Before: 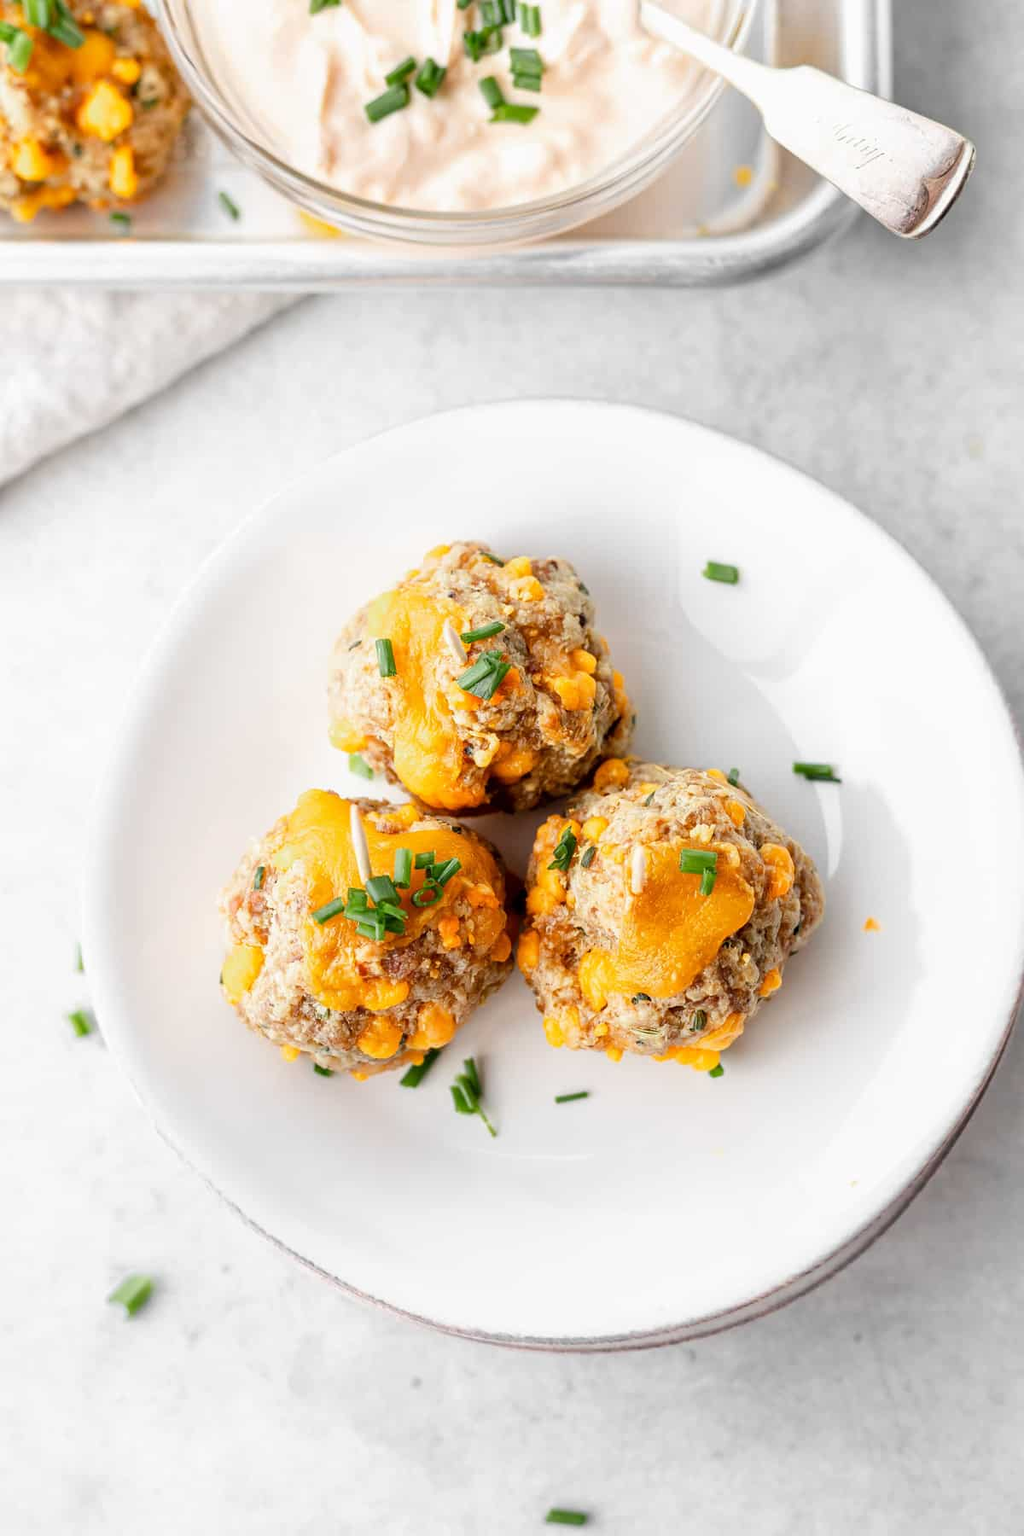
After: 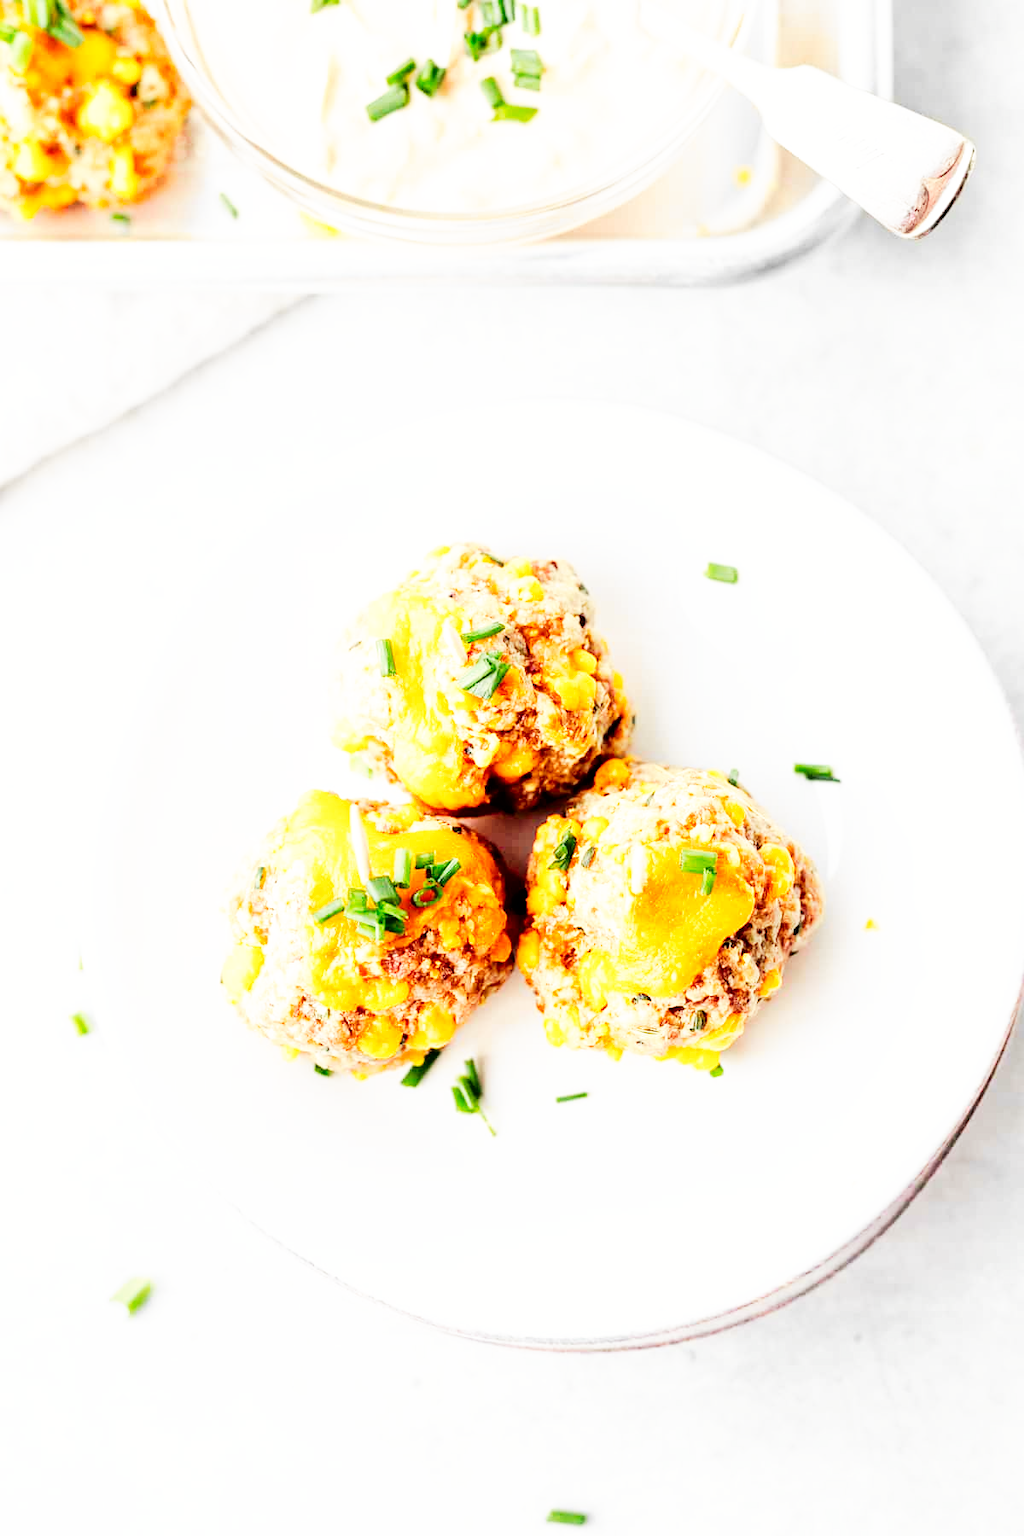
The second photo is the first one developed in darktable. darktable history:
tone curve: curves: ch0 [(0.003, 0) (0.066, 0.023) (0.149, 0.094) (0.264, 0.238) (0.395, 0.421) (0.517, 0.56) (0.688, 0.743) (0.813, 0.846) (1, 1)]; ch1 [(0, 0) (0.164, 0.115) (0.337, 0.332) (0.39, 0.398) (0.464, 0.461) (0.501, 0.5) (0.507, 0.503) (0.534, 0.537) (0.577, 0.59) (0.652, 0.681) (0.733, 0.749) (0.811, 0.796) (1, 1)]; ch2 [(0, 0) (0.337, 0.382) (0.464, 0.476) (0.501, 0.502) (0.527, 0.54) (0.551, 0.565) (0.6, 0.59) (0.687, 0.675) (1, 1)], color space Lab, independent channels, preserve colors none
base curve: curves: ch0 [(0, 0) (0.007, 0.004) (0.027, 0.03) (0.046, 0.07) (0.207, 0.54) (0.442, 0.872) (0.673, 0.972) (1, 1)], preserve colors none
